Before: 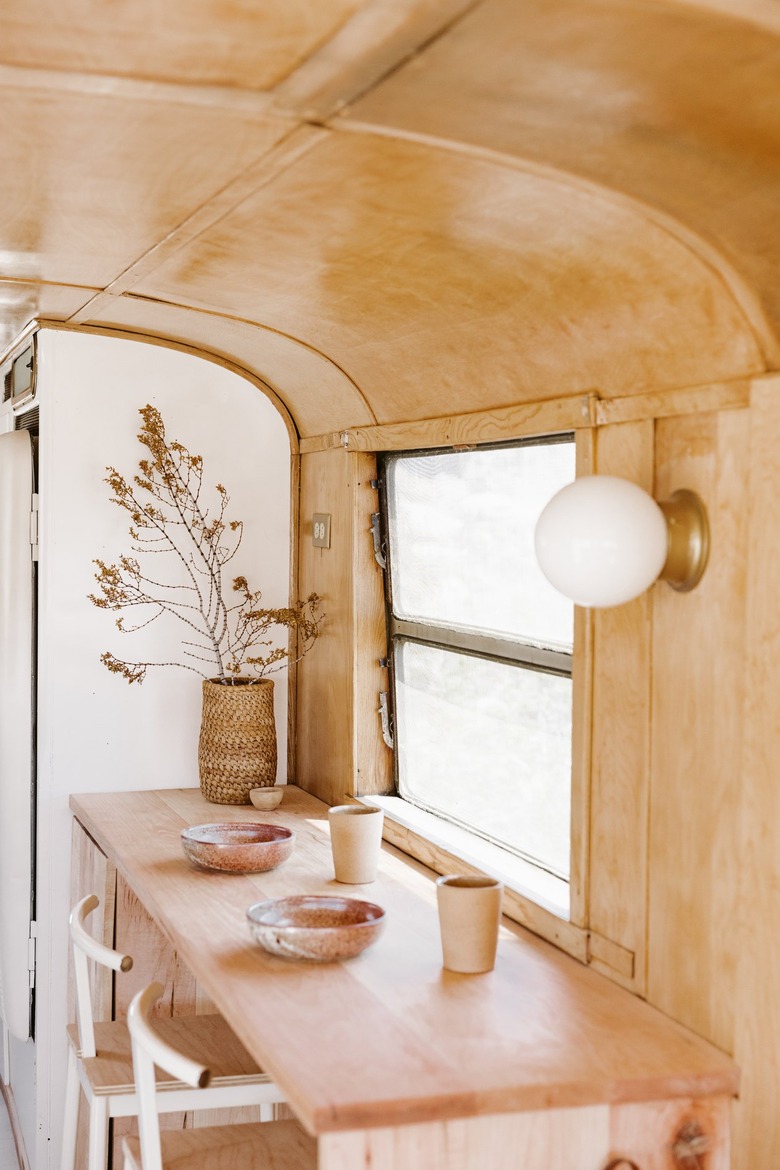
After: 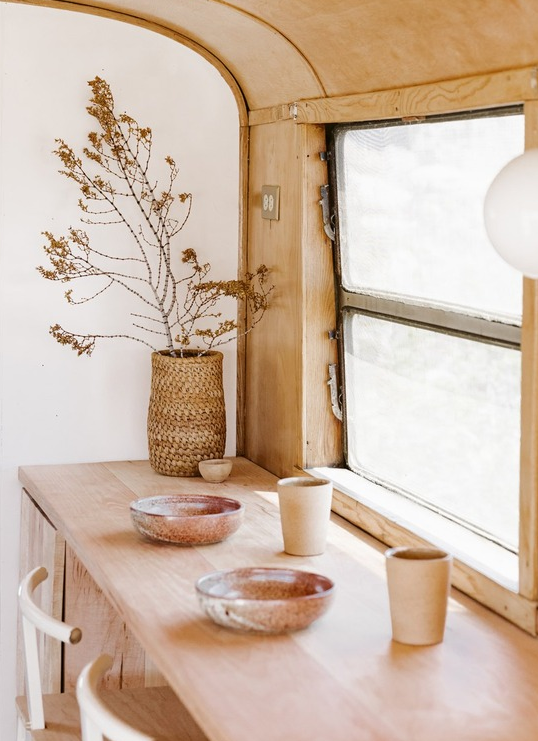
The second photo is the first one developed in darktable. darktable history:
crop: left 6.666%, top 28.101%, right 24.237%, bottom 8.518%
